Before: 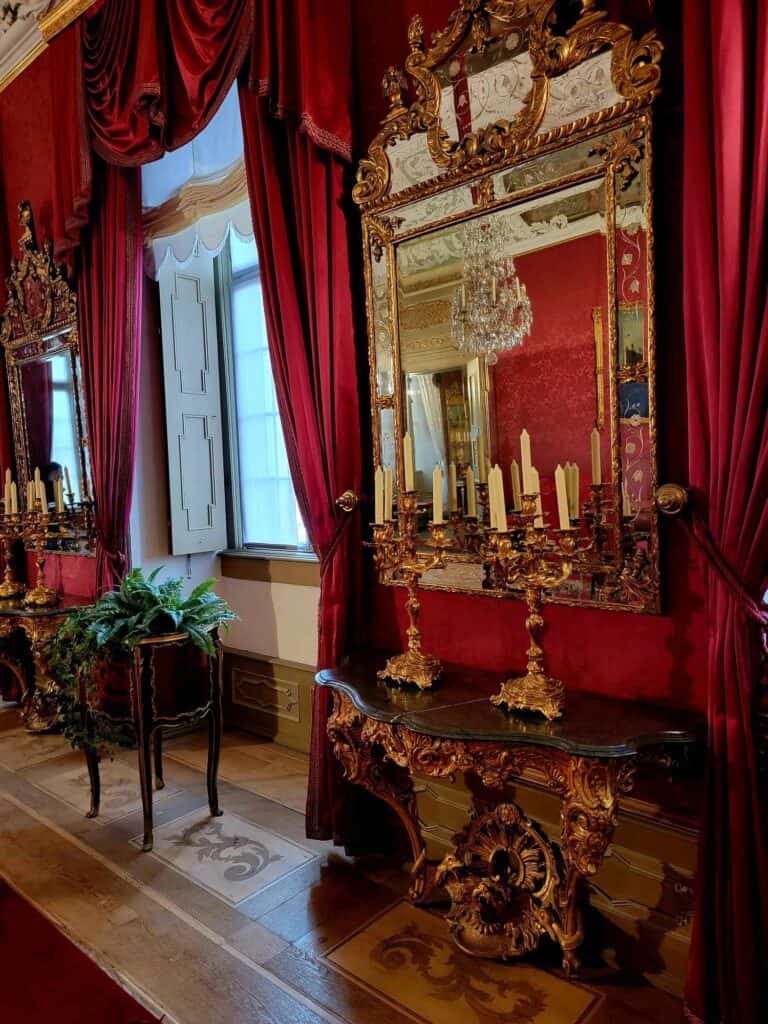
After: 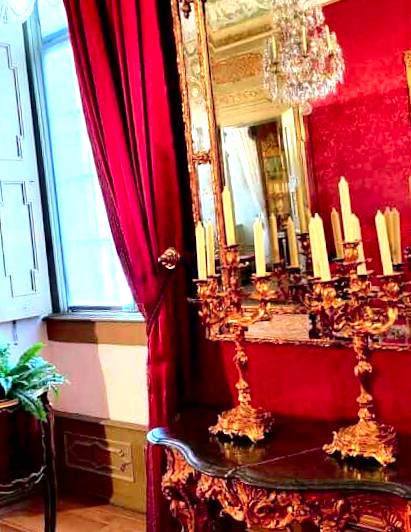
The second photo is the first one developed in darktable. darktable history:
white balance: red 1.009, blue 1.027
crop: left 25%, top 25%, right 25%, bottom 25%
tone curve: curves: ch0 [(0, 0) (0.068, 0.012) (0.183, 0.089) (0.341, 0.283) (0.547, 0.532) (0.828, 0.815) (1, 0.983)]; ch1 [(0, 0) (0.23, 0.166) (0.34, 0.308) (0.371, 0.337) (0.429, 0.411) (0.477, 0.462) (0.499, 0.5) (0.529, 0.537) (0.559, 0.582) (0.743, 0.798) (1, 1)]; ch2 [(0, 0) (0.431, 0.414) (0.498, 0.503) (0.524, 0.528) (0.568, 0.546) (0.6, 0.597) (0.634, 0.645) (0.728, 0.742) (1, 1)], color space Lab, independent channels, preserve colors none
rotate and perspective: rotation -3.18°, automatic cropping off
exposure: black level correction 0, exposure 1.388 EV, compensate exposure bias true, compensate highlight preservation false
